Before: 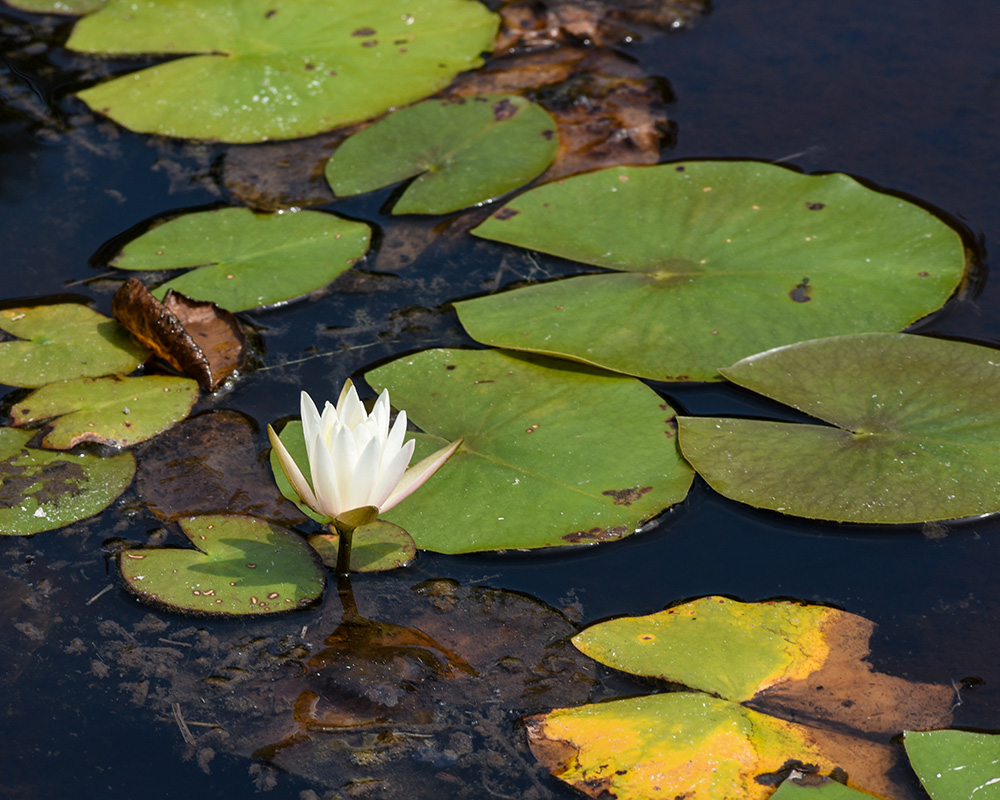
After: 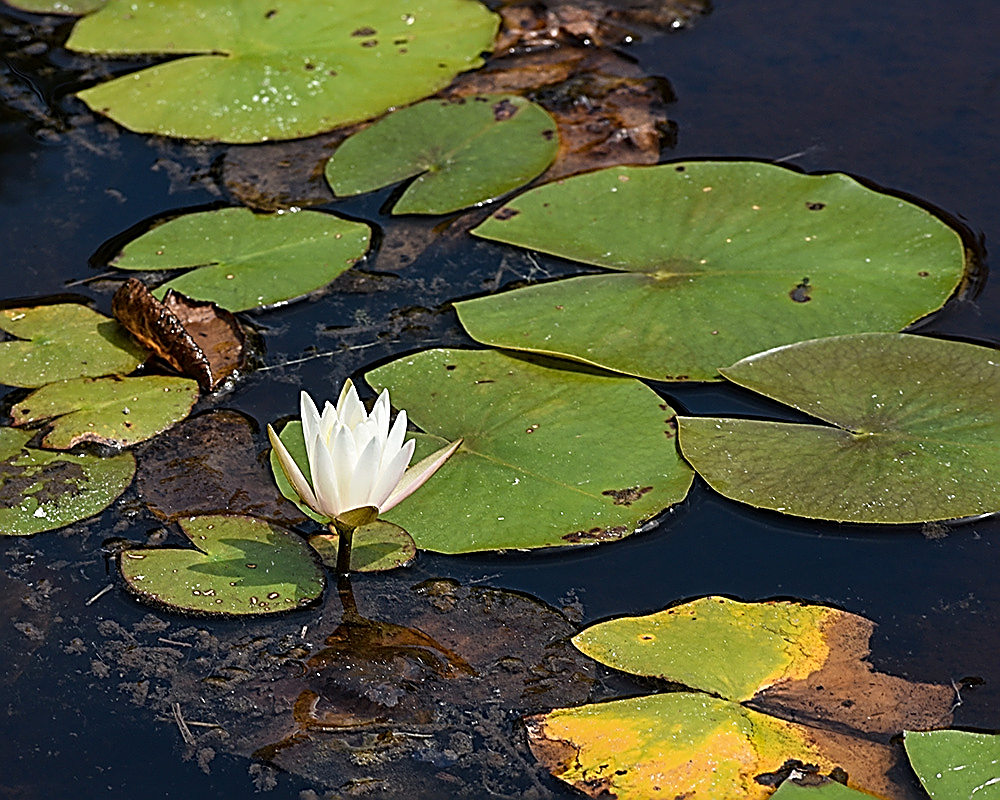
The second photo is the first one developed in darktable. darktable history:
exposure: compensate highlight preservation false
sharpen: amount 2
